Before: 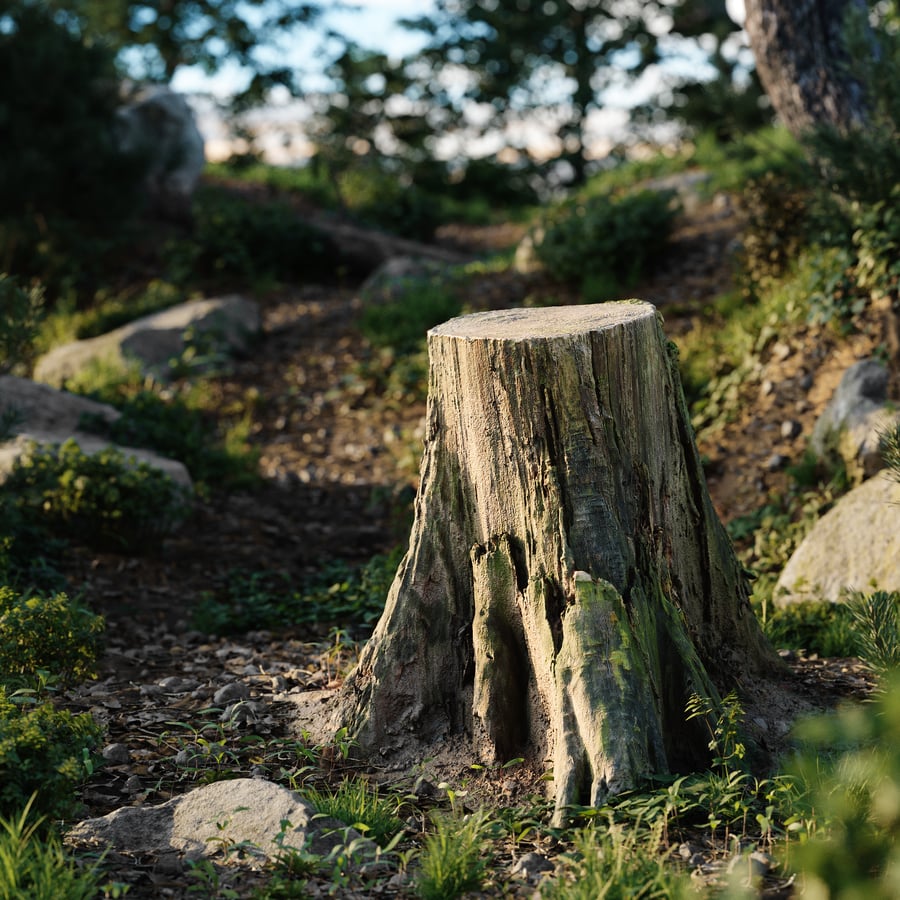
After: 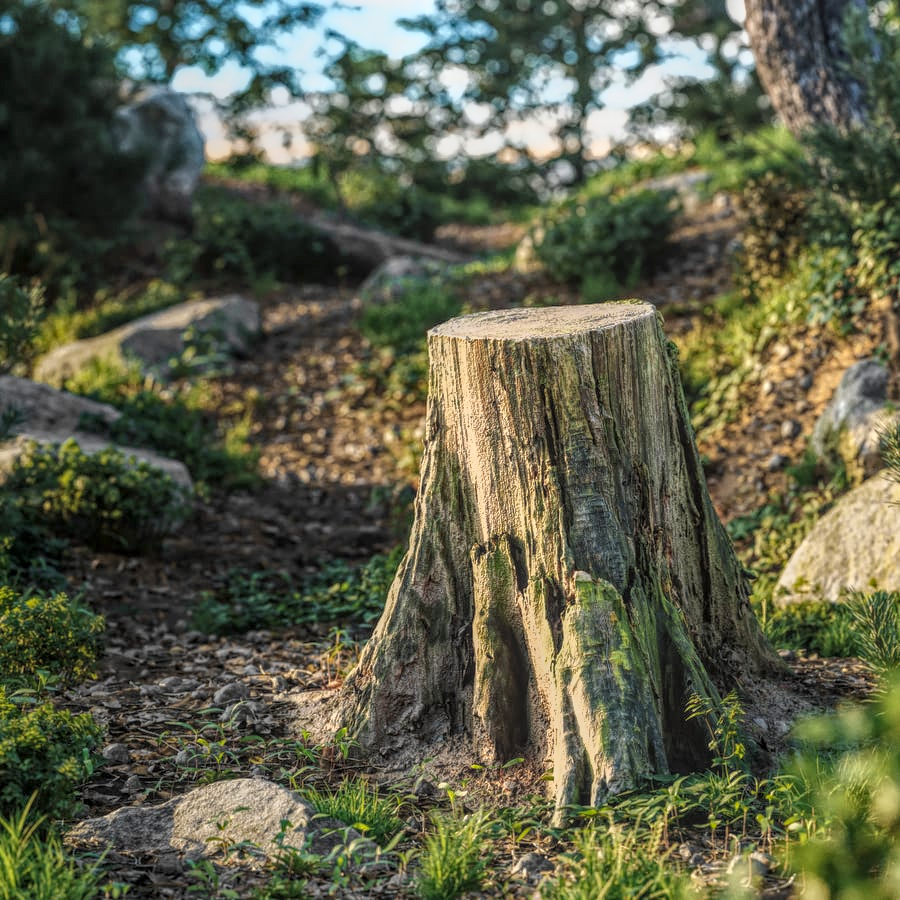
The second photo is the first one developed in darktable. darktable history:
local contrast: highlights 20%, shadows 30%, detail 200%, midtone range 0.2
exposure: exposure 0.766 EV, compensate highlight preservation false
